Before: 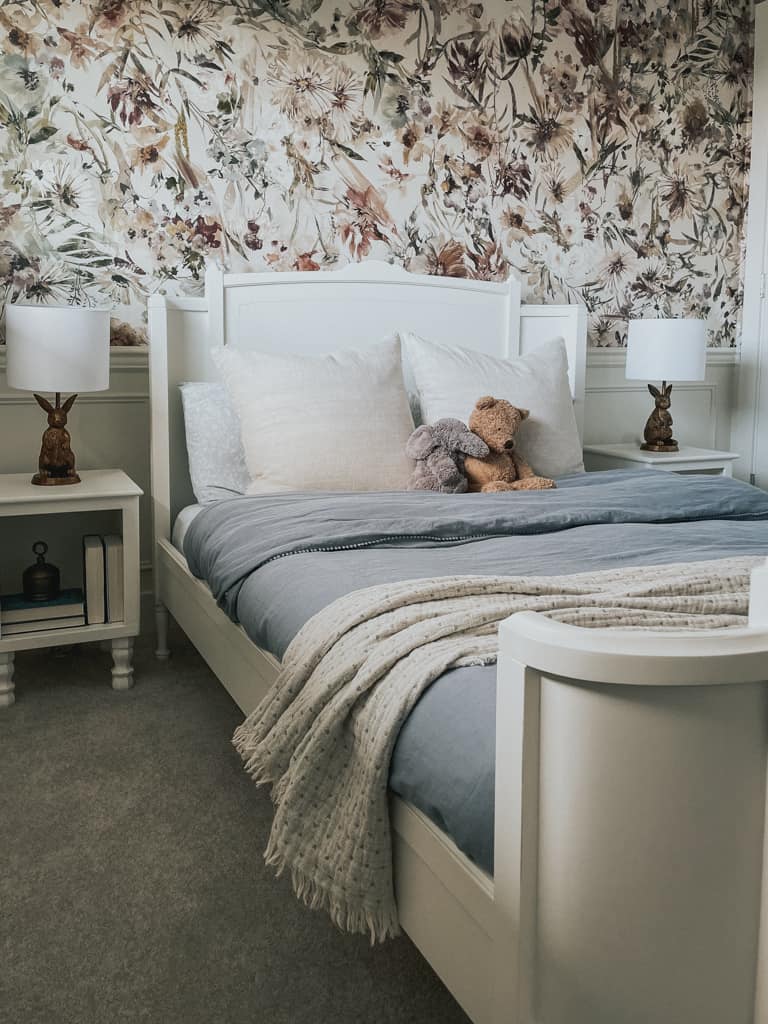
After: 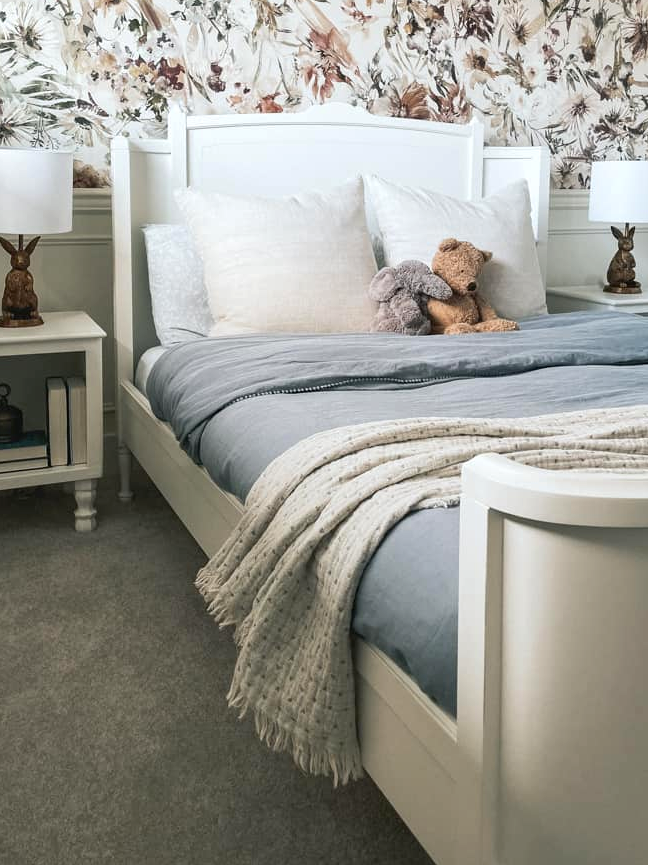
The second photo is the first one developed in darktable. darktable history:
crop and rotate: left 4.842%, top 15.51%, right 10.668%
exposure: black level correction 0.001, exposure 0.5 EV, compensate exposure bias true, compensate highlight preservation false
tone equalizer: on, module defaults
